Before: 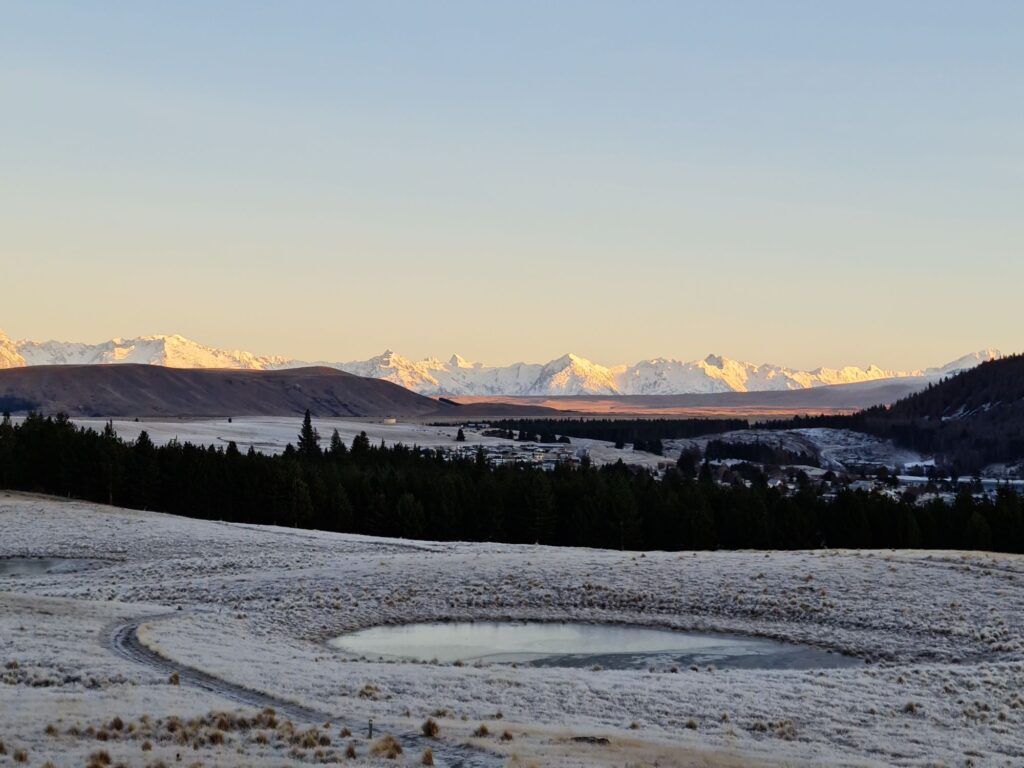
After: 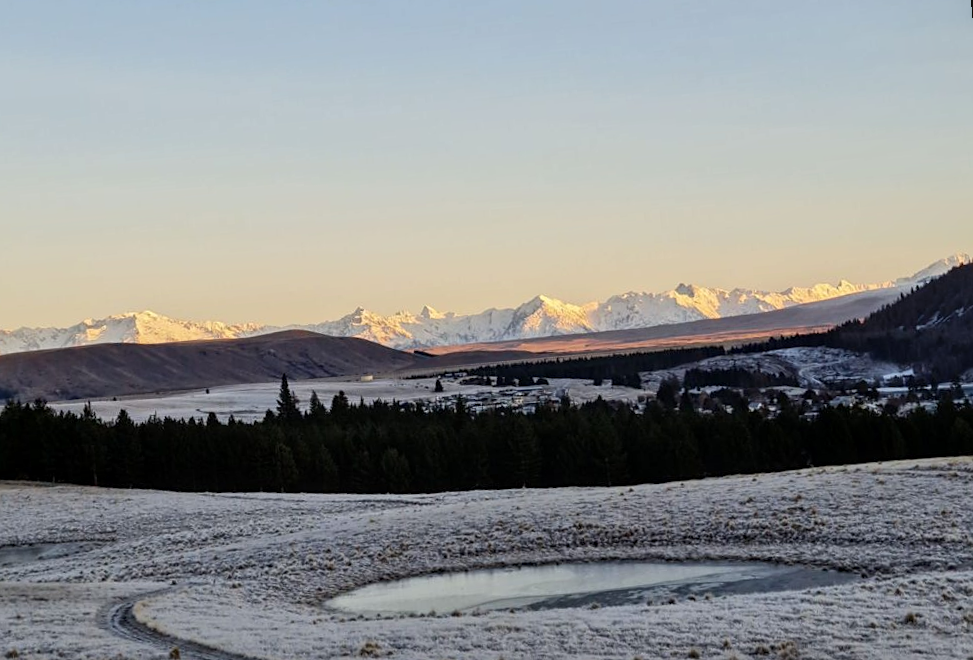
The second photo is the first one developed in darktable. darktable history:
local contrast: on, module defaults
sharpen: amount 0.2
rotate and perspective: rotation -5°, crop left 0.05, crop right 0.952, crop top 0.11, crop bottom 0.89
crop: left 0.434%, top 0.485%, right 0.244%, bottom 0.386%
